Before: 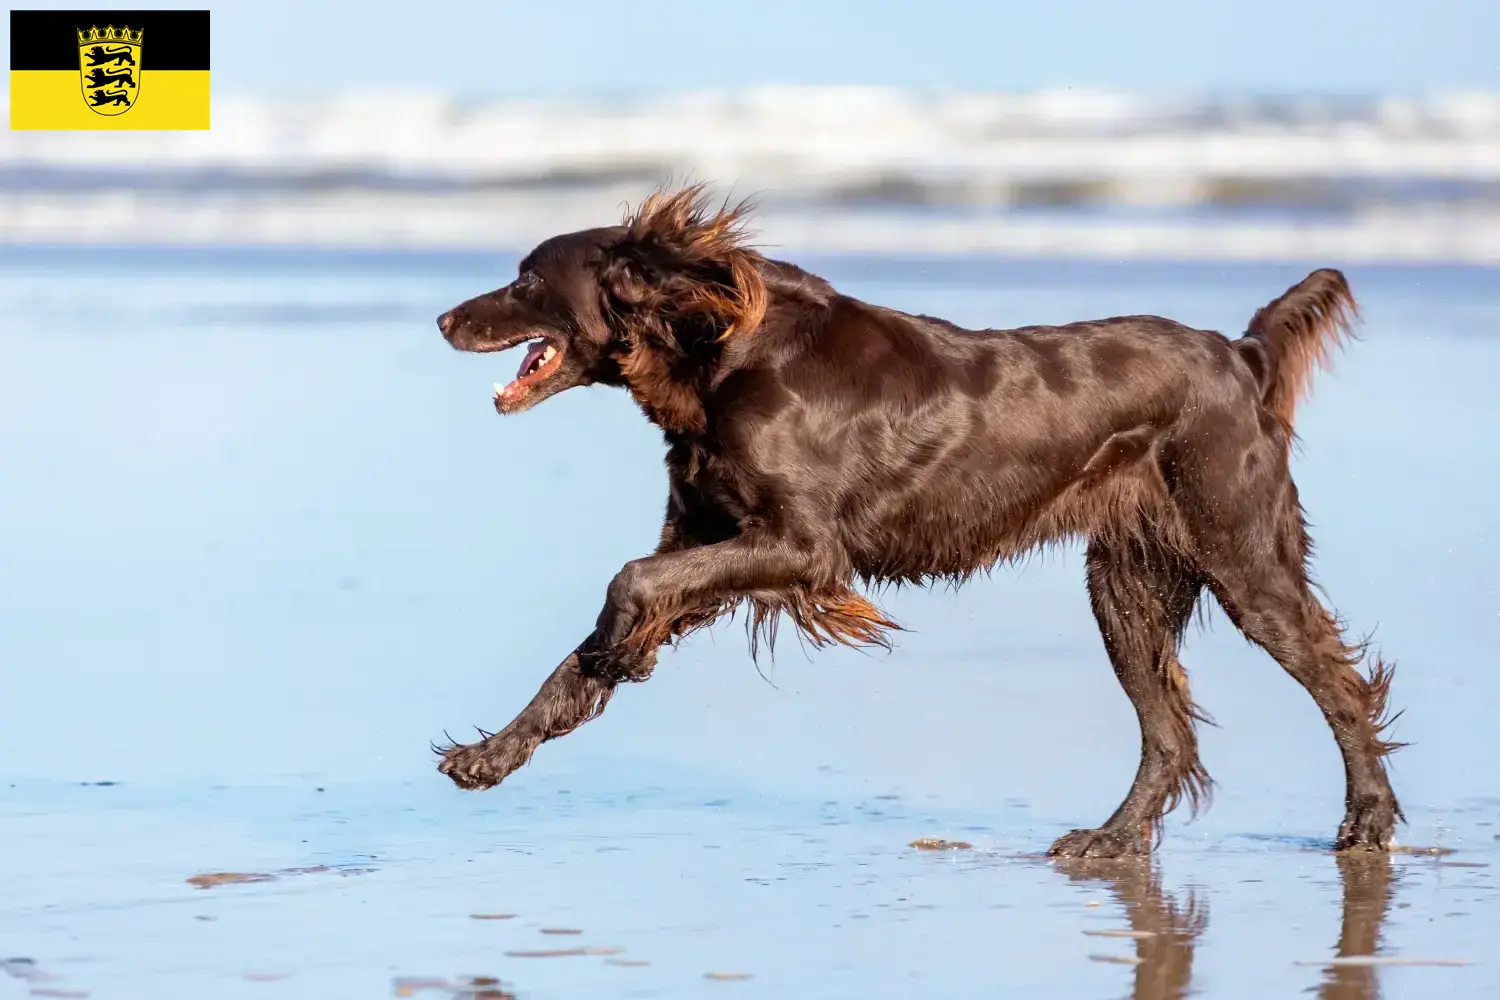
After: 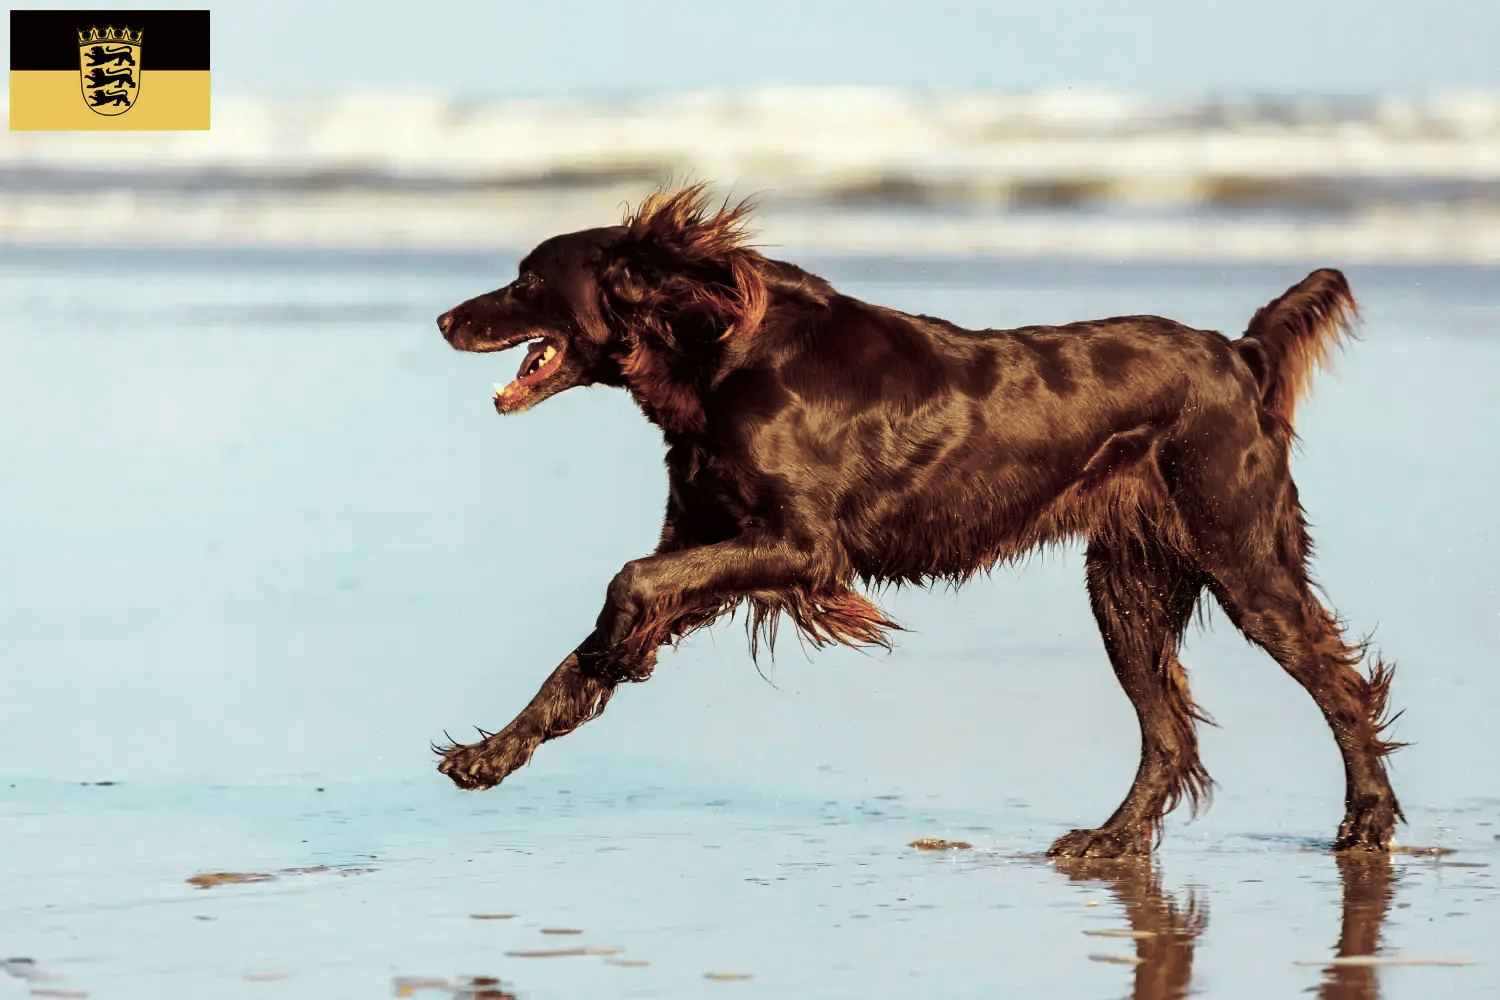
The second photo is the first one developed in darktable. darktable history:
tone curve: curves: ch0 [(0, 0) (0.003, 0.006) (0.011, 0.007) (0.025, 0.01) (0.044, 0.015) (0.069, 0.023) (0.1, 0.031) (0.136, 0.045) (0.177, 0.066) (0.224, 0.098) (0.277, 0.139) (0.335, 0.194) (0.399, 0.254) (0.468, 0.346) (0.543, 0.45) (0.623, 0.56) (0.709, 0.667) (0.801, 0.78) (0.898, 0.891) (1, 1)], preserve colors none
color look up table: target L [75.66, 86.86, 79.19, 75.34, 86.77, 75.59, 64.38, 59.83, 57.84, 54.02, 22.56, 201.07, 86.33, 86.02, 68.79, 70.52, 60.43, 64.4, 56.41, 51.14, 48.07, 44.6, 36.55, 42.14, 15.38, 95.84, 90.78, 75.29, 76.01, 68.68, 60.68, 55.47, 58.15, 59.9, 50.72, 47.8, 47.3, 28.03, 32.32, 18.58, 9.179, 79.43, 88.27, 70.61, 75.49, 74.63, 56.58, 43.11, 31.41], target a [-53.11, -1.022, -44.19, -47.69, -13.98, -45.49, -42.48, -31.36, -22.49, -3.461, -18.59, 0, 2.79, 7.947, 21.57, 28.04, 40.57, 10.59, 44.08, 48.43, 13.15, 30.66, 15.04, 34.81, 25.34, -1.892, 10.59, 22.28, 21.14, 11.01, 46.18, 50.24, 8.24, 29.52, 18.25, 38.72, 10.01, 4.184, 30.66, 28, 5.236, -44.97, -6.163, -32, -29.89, -6.396, -2.699, -18.14, -2.875], target b [50.43, 47.78, 7.386, 27.27, 36.29, 17.98, 39.01, 12.07, 15.38, 26.85, 22.55, -0.001, 46.29, 33.8, 29.91, 29.48, 19.74, 25.93, 16.53, 12.02, 13.76, 13.95, 19.45, 11.77, 11.85, 7.749, 1.726, 30.06, -3.116, 12.25, 13.43, 14.55, -19.75, -20.35, -1.605, 7.159, -25.61, 8.147, 6.456, -15.35, 3.871, 8.443, -6.429, -0.664, -8.403, -12.98, 0.628, -0.437, -12.64], num patches 49
